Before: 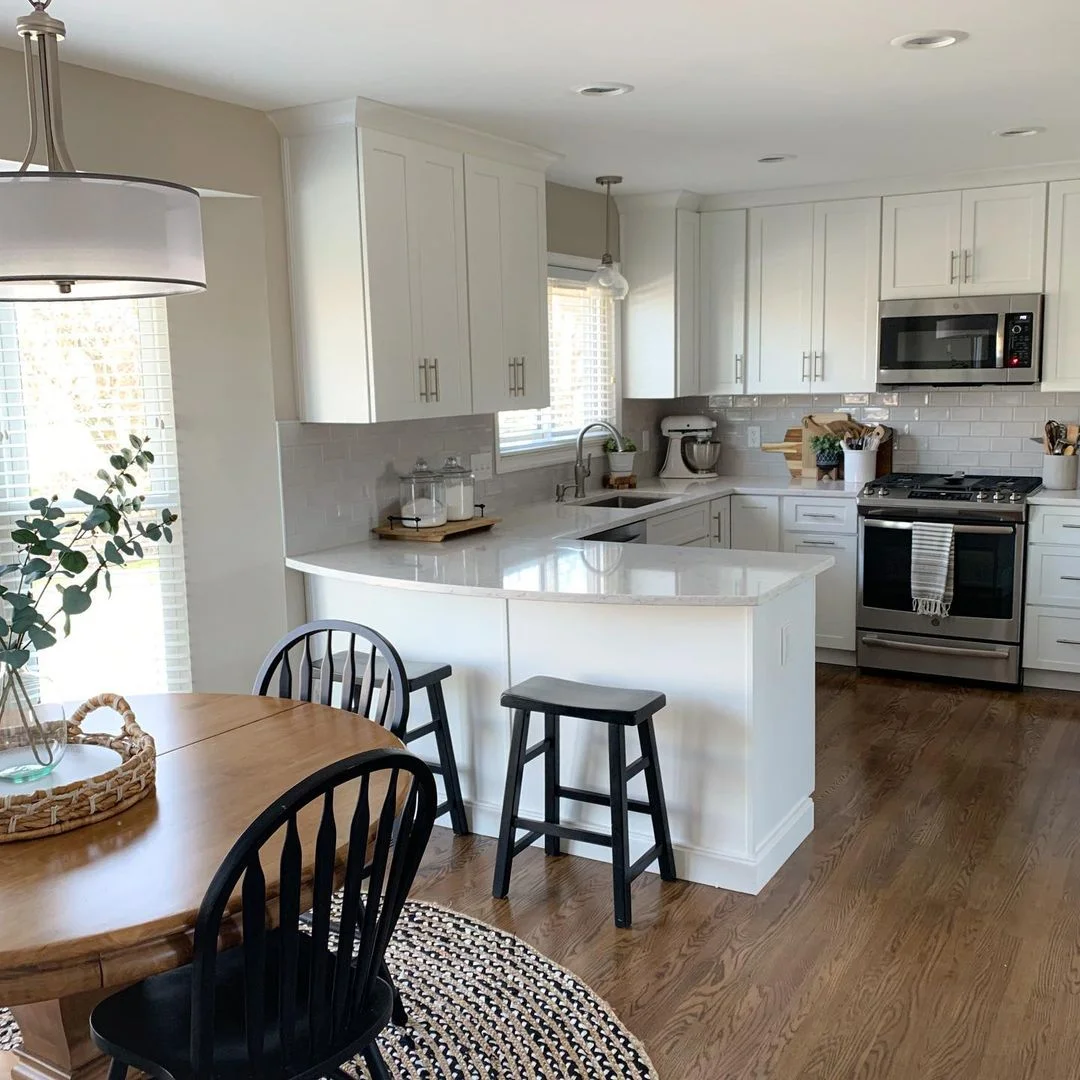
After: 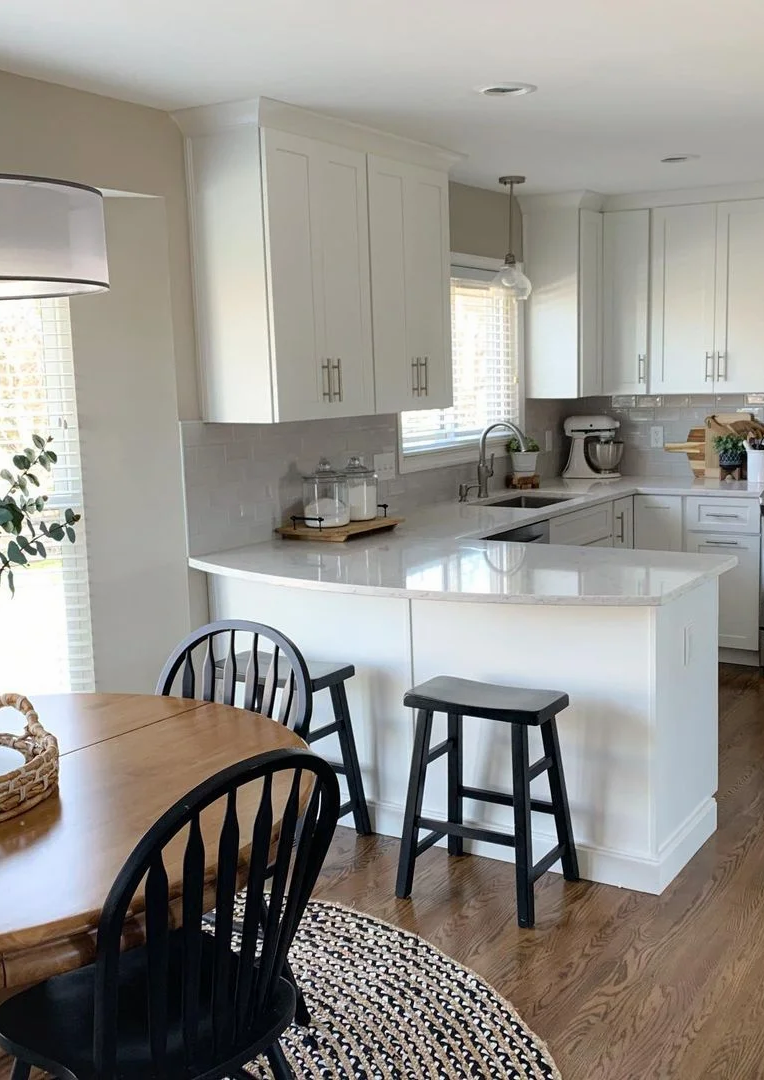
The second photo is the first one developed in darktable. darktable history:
crop and rotate: left 9.061%, right 20.142%
exposure: exposure -0.01 EV, compensate highlight preservation false
